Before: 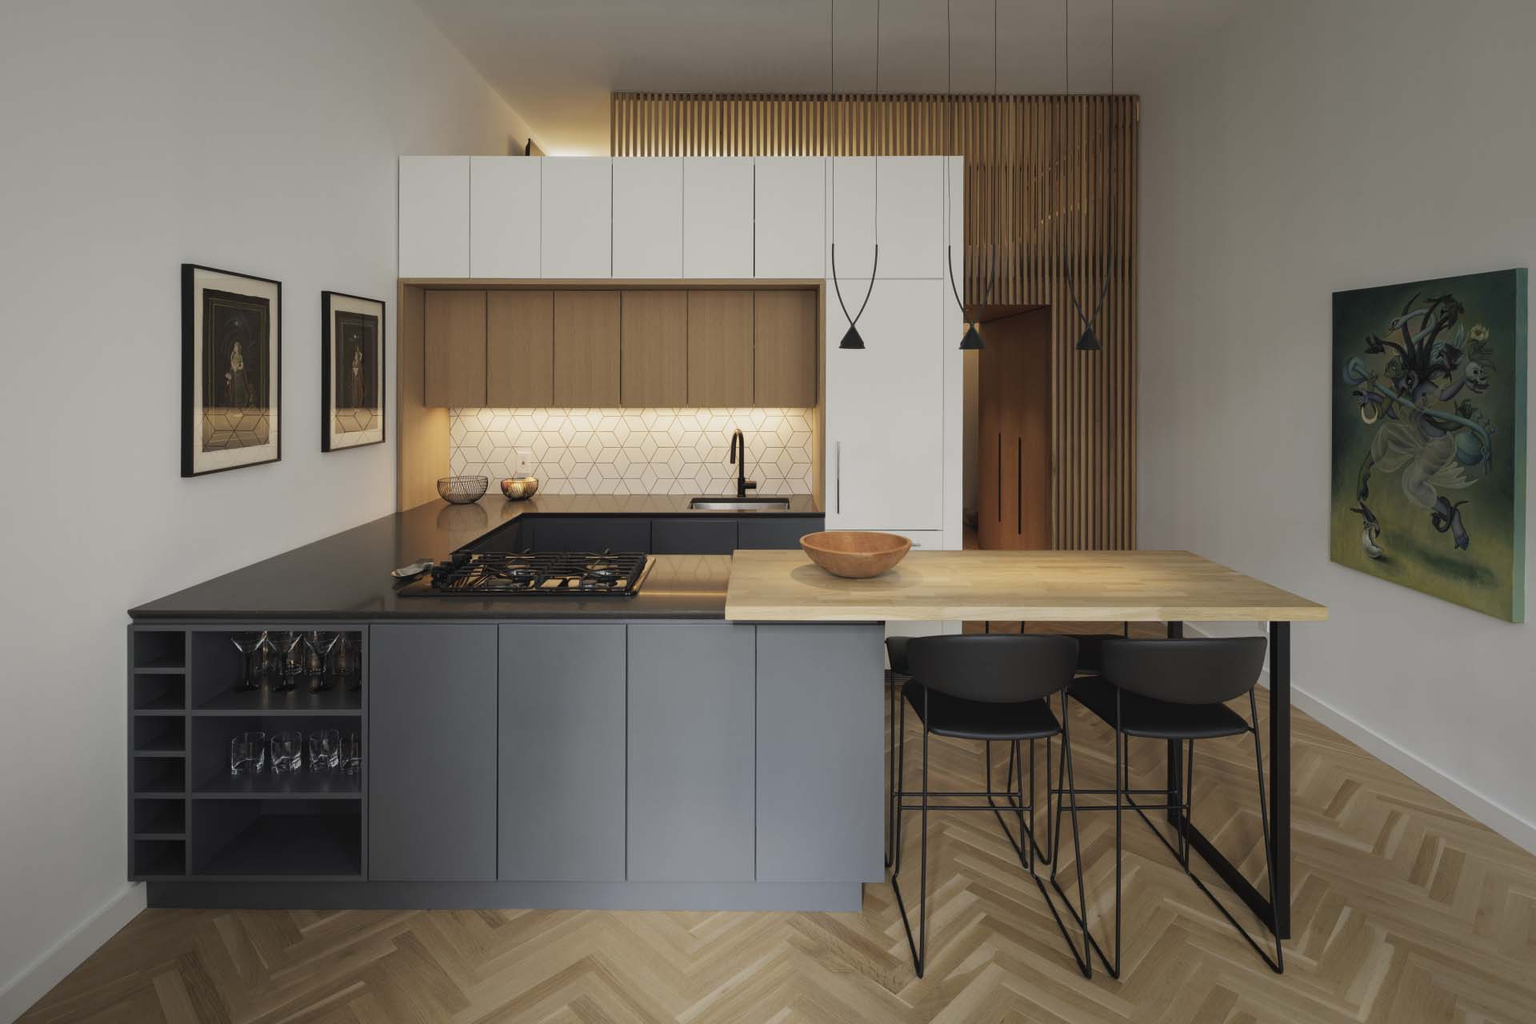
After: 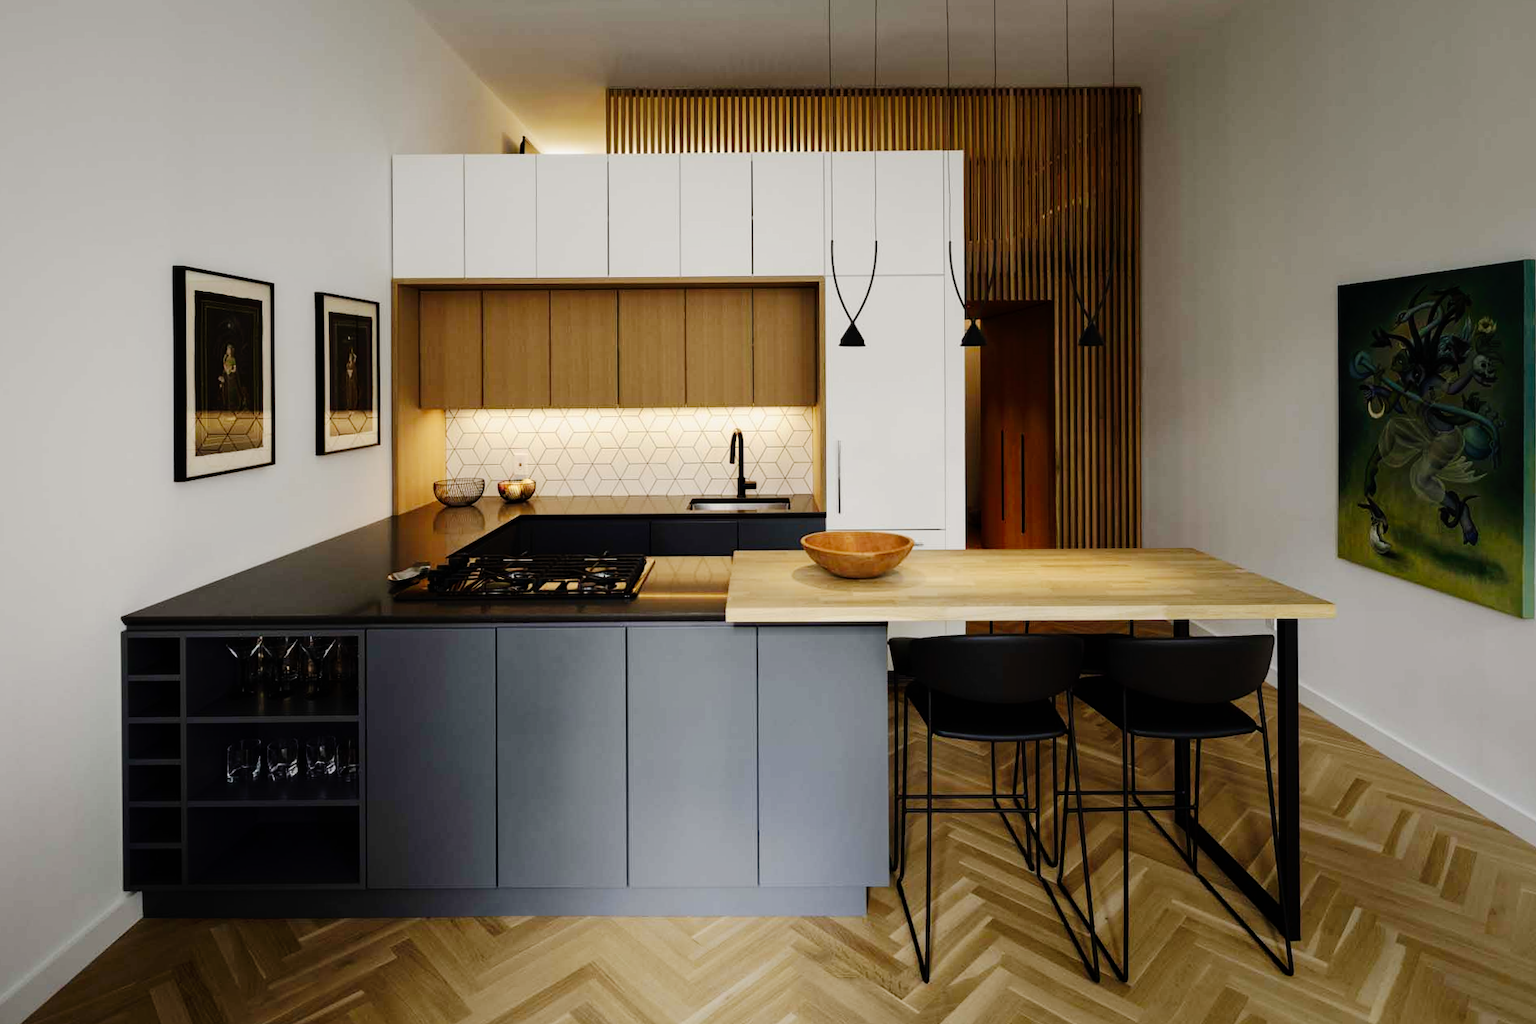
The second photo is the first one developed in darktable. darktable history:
rotate and perspective: rotation -0.45°, automatic cropping original format, crop left 0.008, crop right 0.992, crop top 0.012, crop bottom 0.988
contrast brightness saturation: contrast 0.13, brightness -0.05, saturation 0.16
tone equalizer: on, module defaults
tone curve: curves: ch0 [(0, 0) (0.003, 0) (0.011, 0.001) (0.025, 0.003) (0.044, 0.005) (0.069, 0.012) (0.1, 0.023) (0.136, 0.039) (0.177, 0.088) (0.224, 0.15) (0.277, 0.24) (0.335, 0.337) (0.399, 0.437) (0.468, 0.535) (0.543, 0.629) (0.623, 0.71) (0.709, 0.782) (0.801, 0.856) (0.898, 0.94) (1, 1)], preserve colors none
